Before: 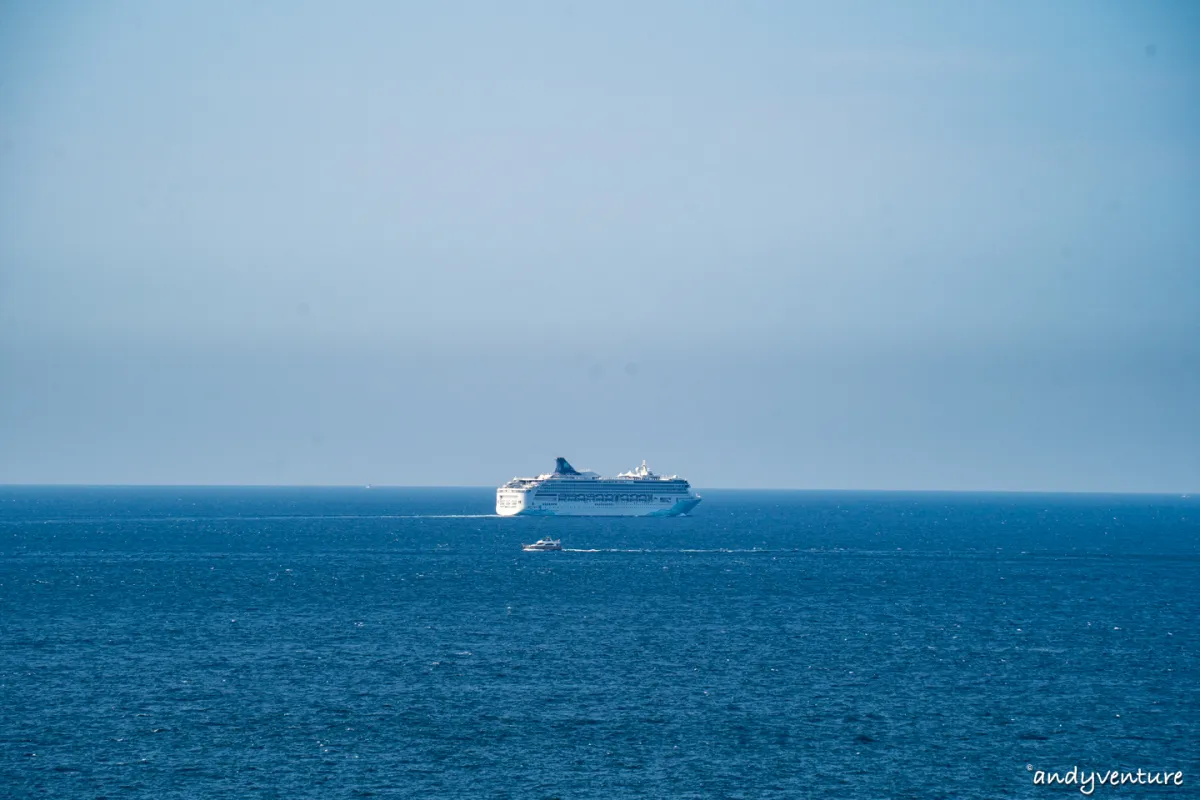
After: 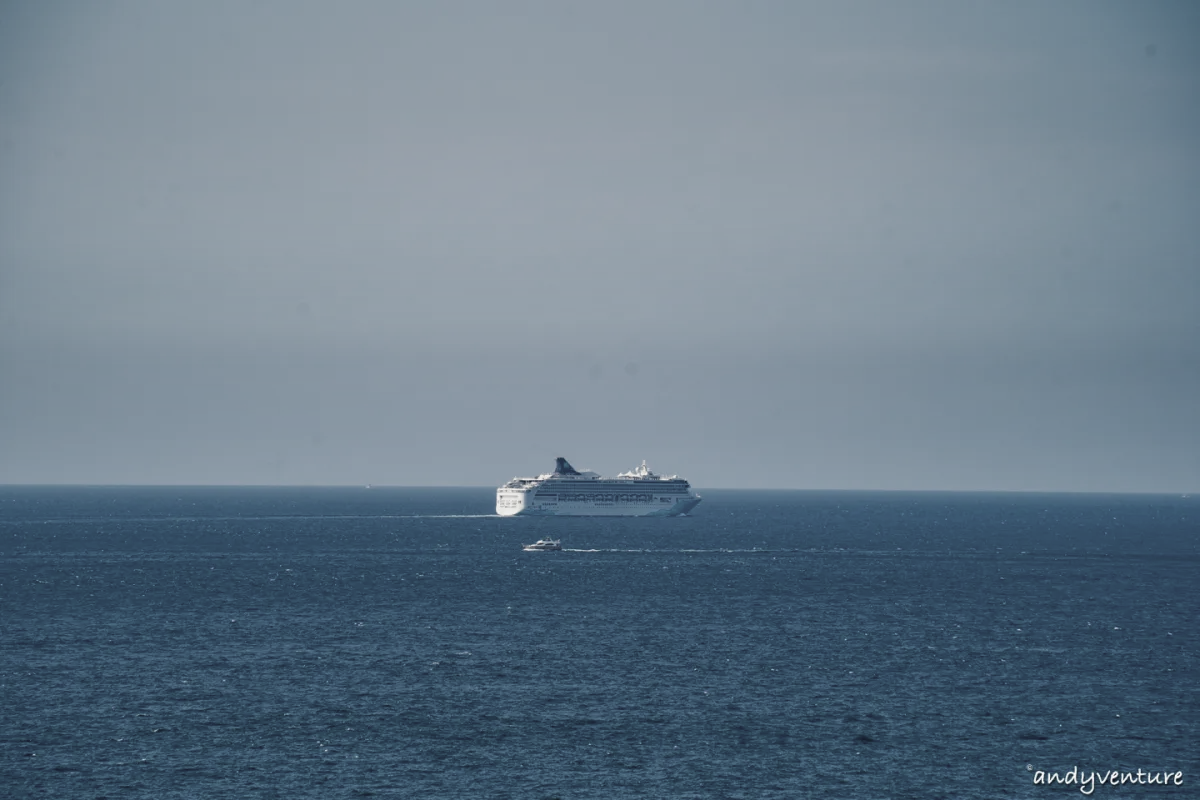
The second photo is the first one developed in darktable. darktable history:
graduated density: rotation -0.352°, offset 57.64
color zones: curves: ch0 [(0, 0.487) (0.241, 0.395) (0.434, 0.373) (0.658, 0.412) (0.838, 0.487)]; ch1 [(0, 0) (0.053, 0.053) (0.211, 0.202) (0.579, 0.259) (0.781, 0.241)]
